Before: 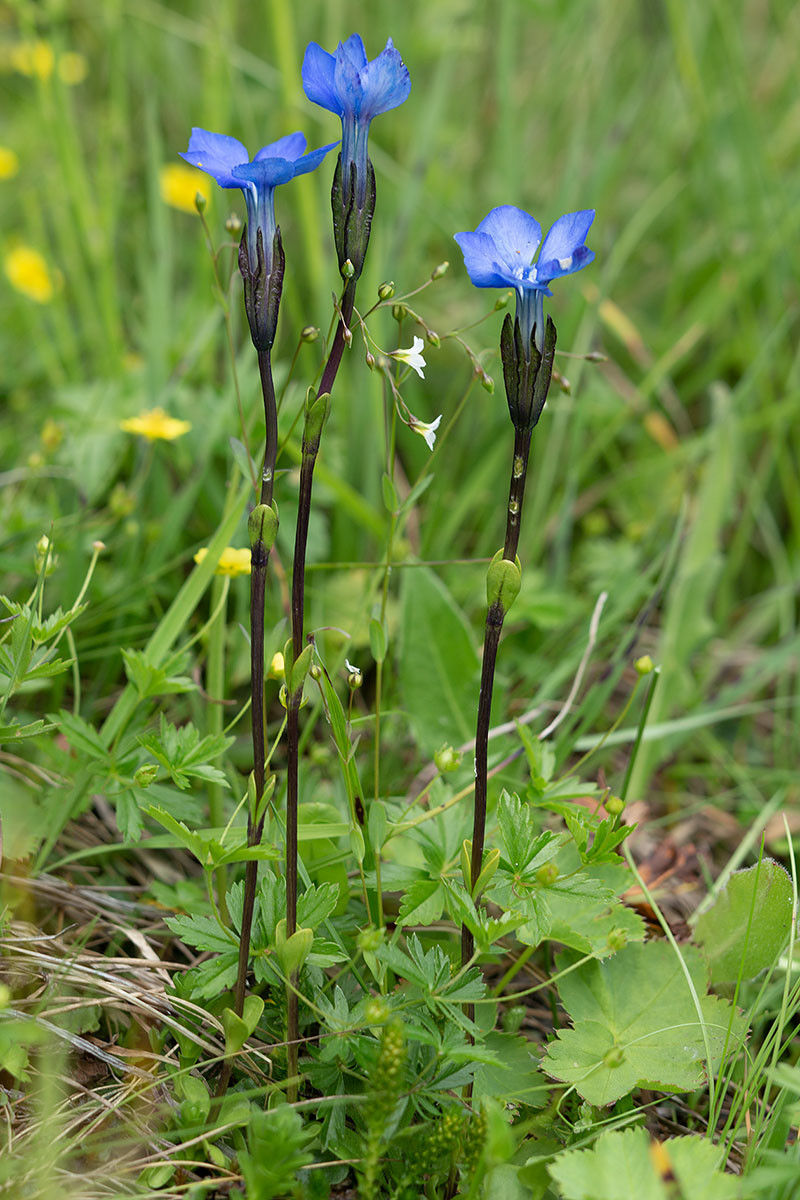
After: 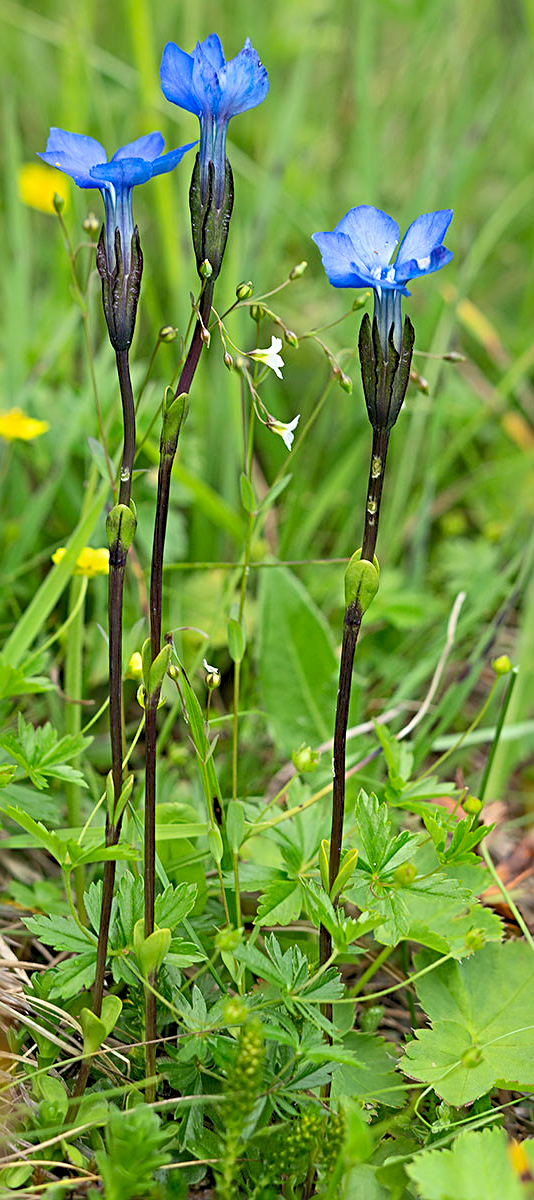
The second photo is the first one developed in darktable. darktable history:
contrast brightness saturation: contrast 0.202, brightness 0.162, saturation 0.223
shadows and highlights: on, module defaults
sharpen: radius 3.967
crop and rotate: left 17.786%, right 15.416%
